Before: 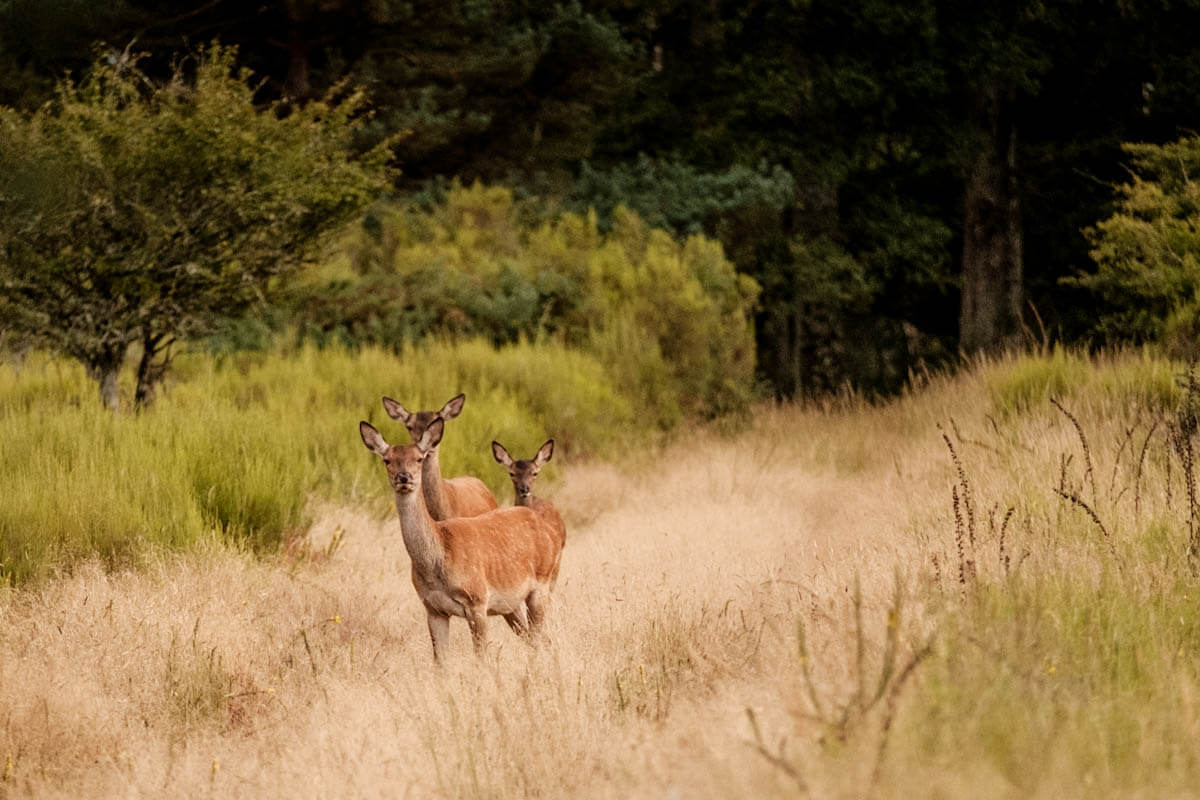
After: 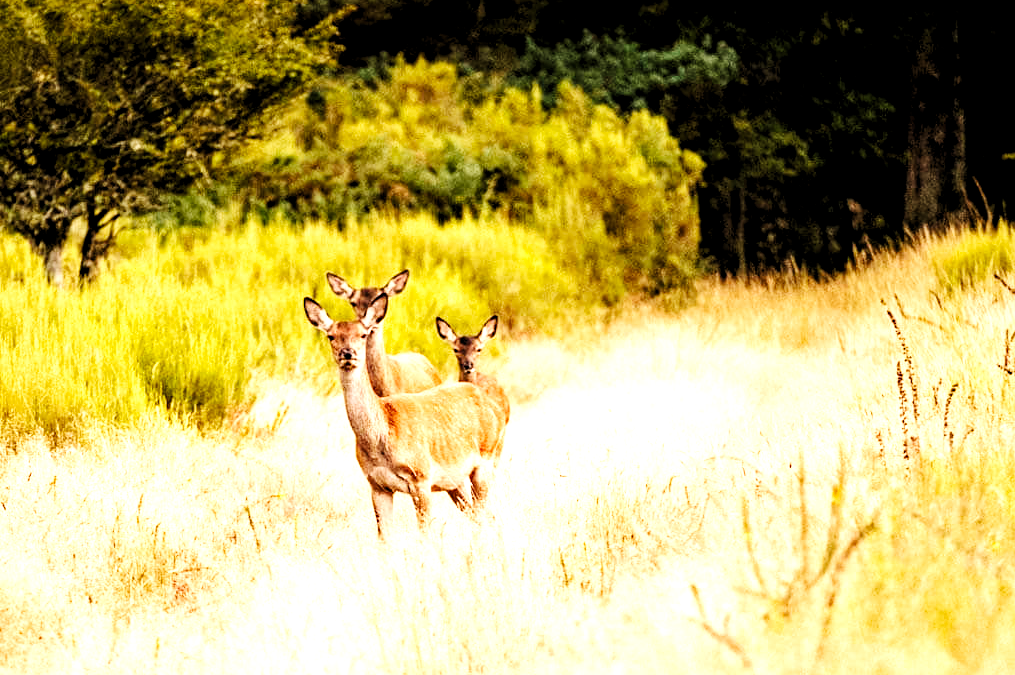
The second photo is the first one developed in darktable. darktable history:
base curve: curves: ch0 [(0, 0.003) (0.001, 0.002) (0.006, 0.004) (0.02, 0.022) (0.048, 0.086) (0.094, 0.234) (0.162, 0.431) (0.258, 0.629) (0.385, 0.8) (0.548, 0.918) (0.751, 0.988) (1, 1)], preserve colors none
haze removal: adaptive false
crop and rotate: left 4.721%, top 15.501%, right 10.639%
levels: white 99.98%, levels [0.055, 0.477, 0.9]
